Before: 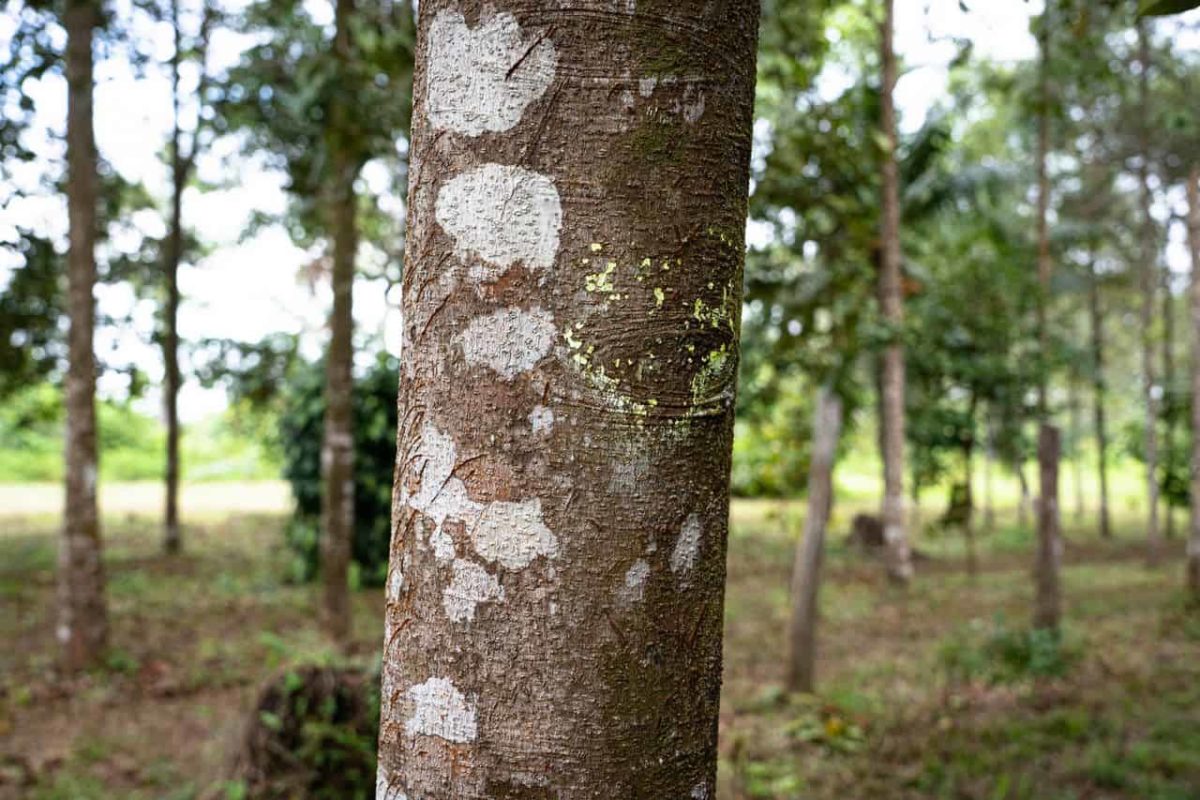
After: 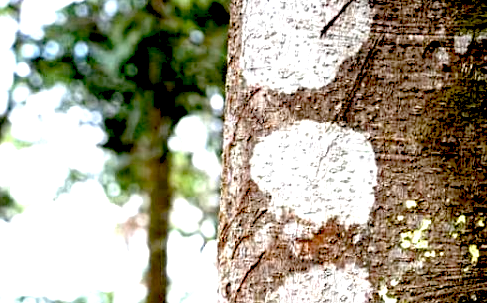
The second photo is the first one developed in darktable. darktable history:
levels: levels [0, 0.492, 0.984]
crop: left 15.452%, top 5.459%, right 43.956%, bottom 56.62%
exposure: black level correction 0.035, exposure 0.9 EV, compensate highlight preservation false
